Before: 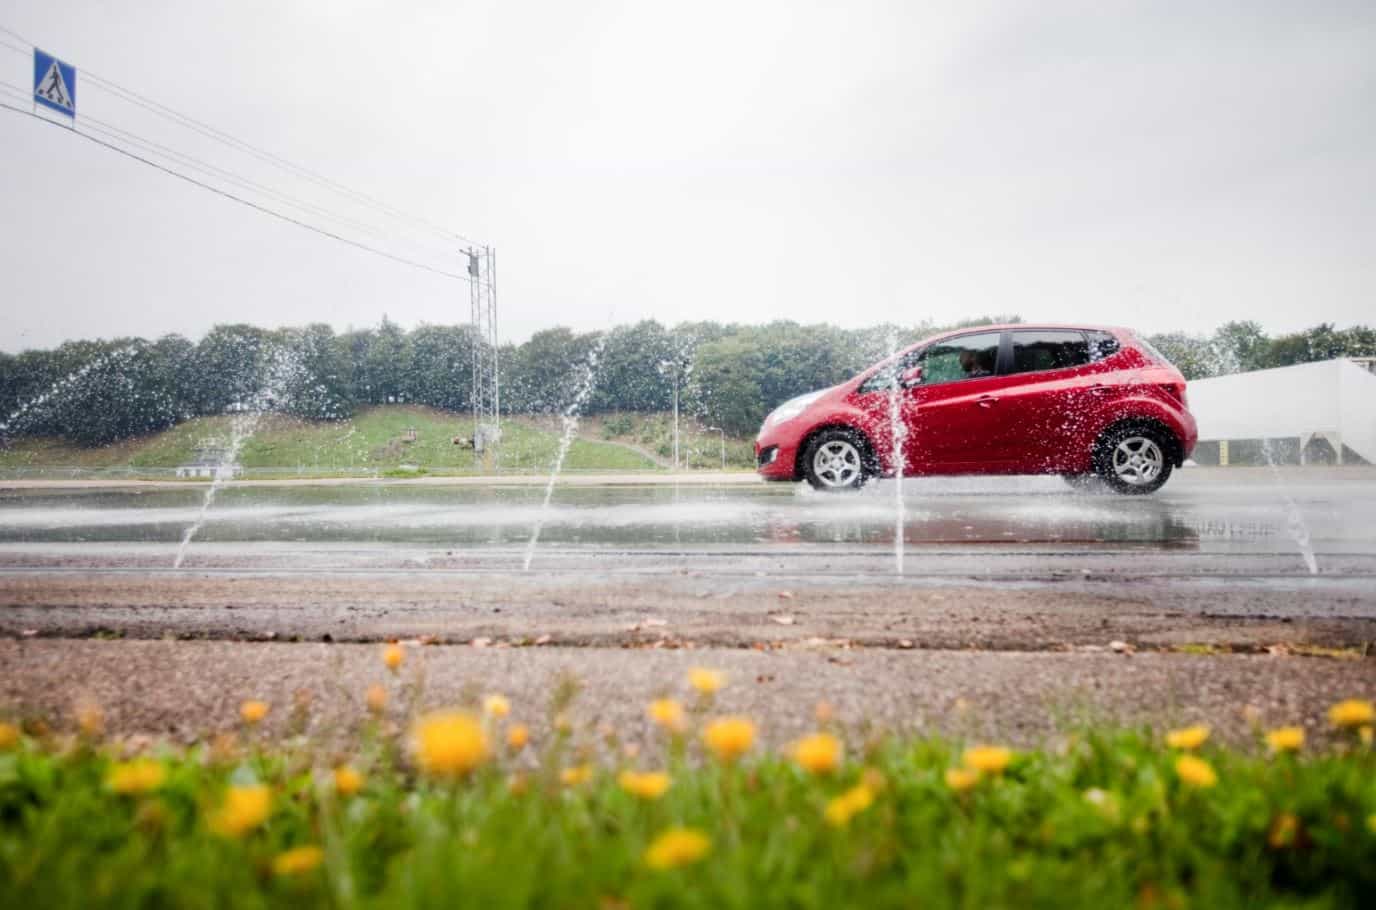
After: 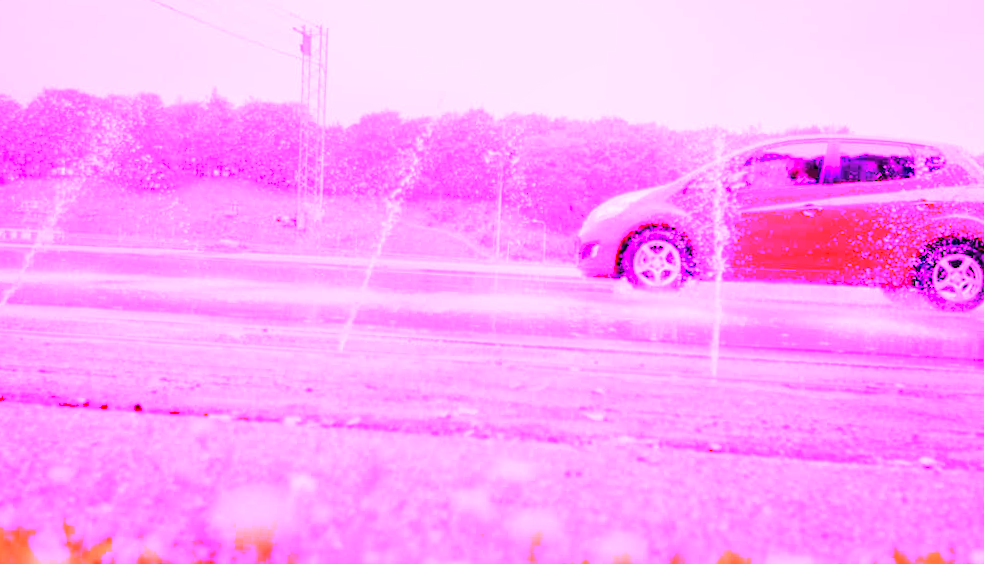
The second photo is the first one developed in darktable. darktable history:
white balance: red 8, blue 8
crop and rotate: angle -3.37°, left 9.79%, top 20.73%, right 12.42%, bottom 11.82%
local contrast: mode bilateral grid, contrast 20, coarseness 50, detail 140%, midtone range 0.2
base curve: curves: ch0 [(0, 0) (0.283, 0.295) (1, 1)], preserve colors none
color correction: highlights a* 3.12, highlights b* -1.55, shadows a* -0.101, shadows b* 2.52, saturation 0.98
tone equalizer: -8 EV -0.002 EV, -7 EV 0.005 EV, -6 EV -0.009 EV, -5 EV 0.011 EV, -4 EV -0.012 EV, -3 EV 0.007 EV, -2 EV -0.062 EV, -1 EV -0.293 EV, +0 EV -0.582 EV, smoothing diameter 2%, edges refinement/feathering 20, mask exposure compensation -1.57 EV, filter diffusion 5
